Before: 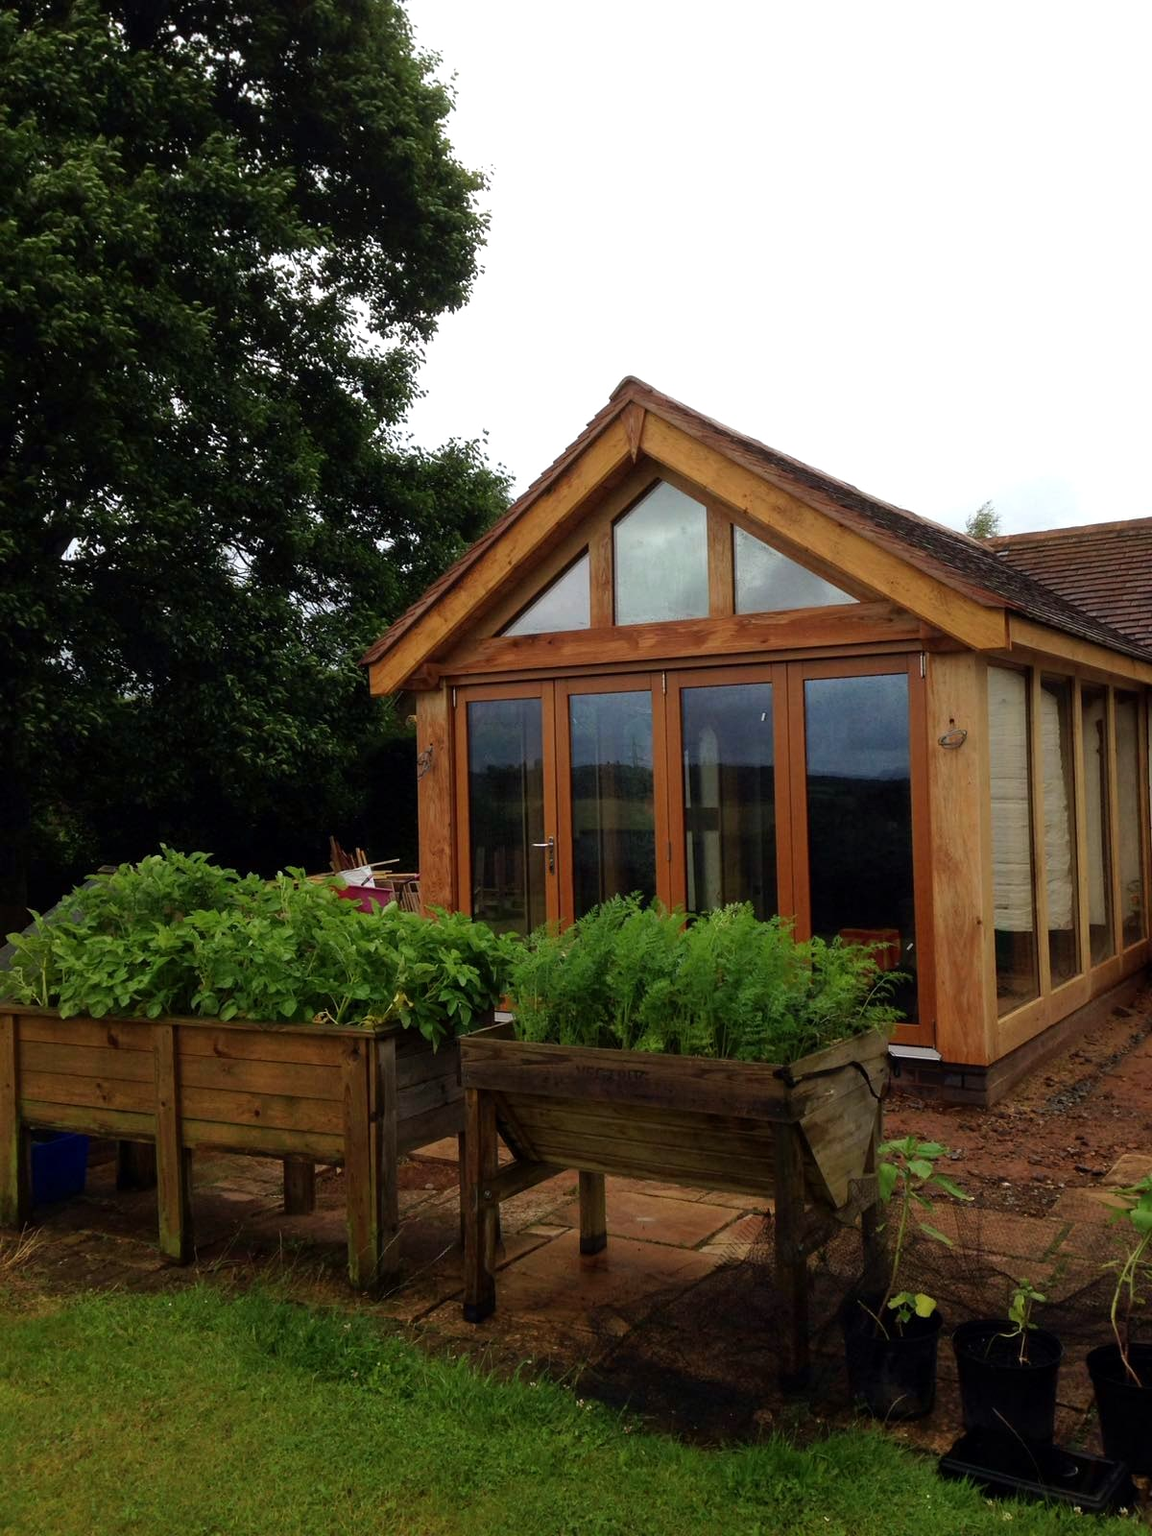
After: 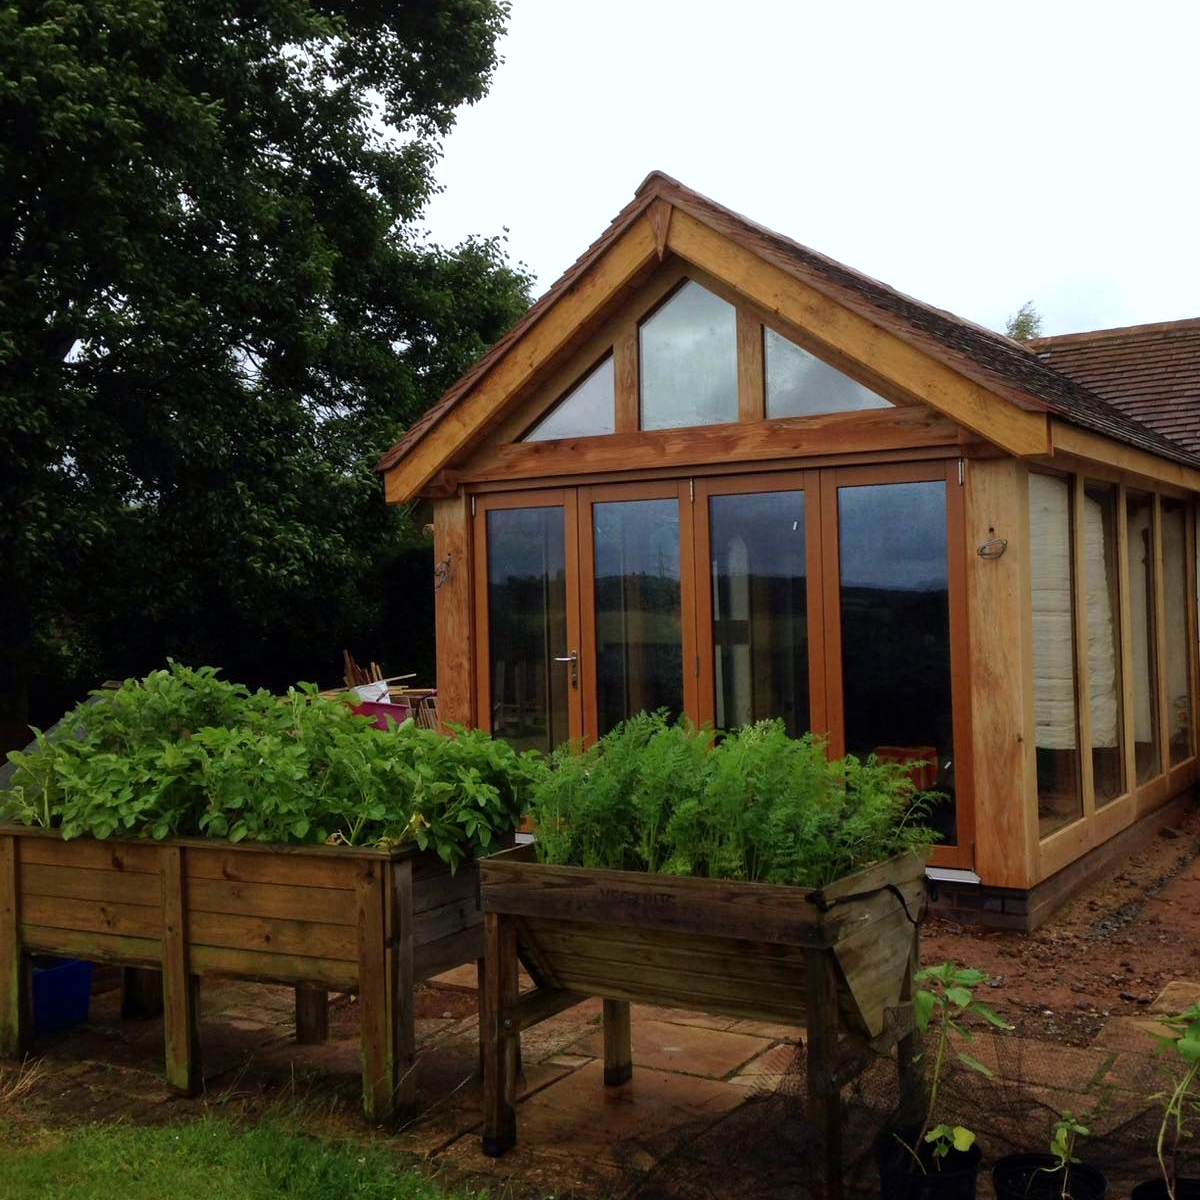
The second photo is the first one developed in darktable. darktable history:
crop: top 13.819%, bottom 11.169%
white balance: red 0.967, blue 1.049
